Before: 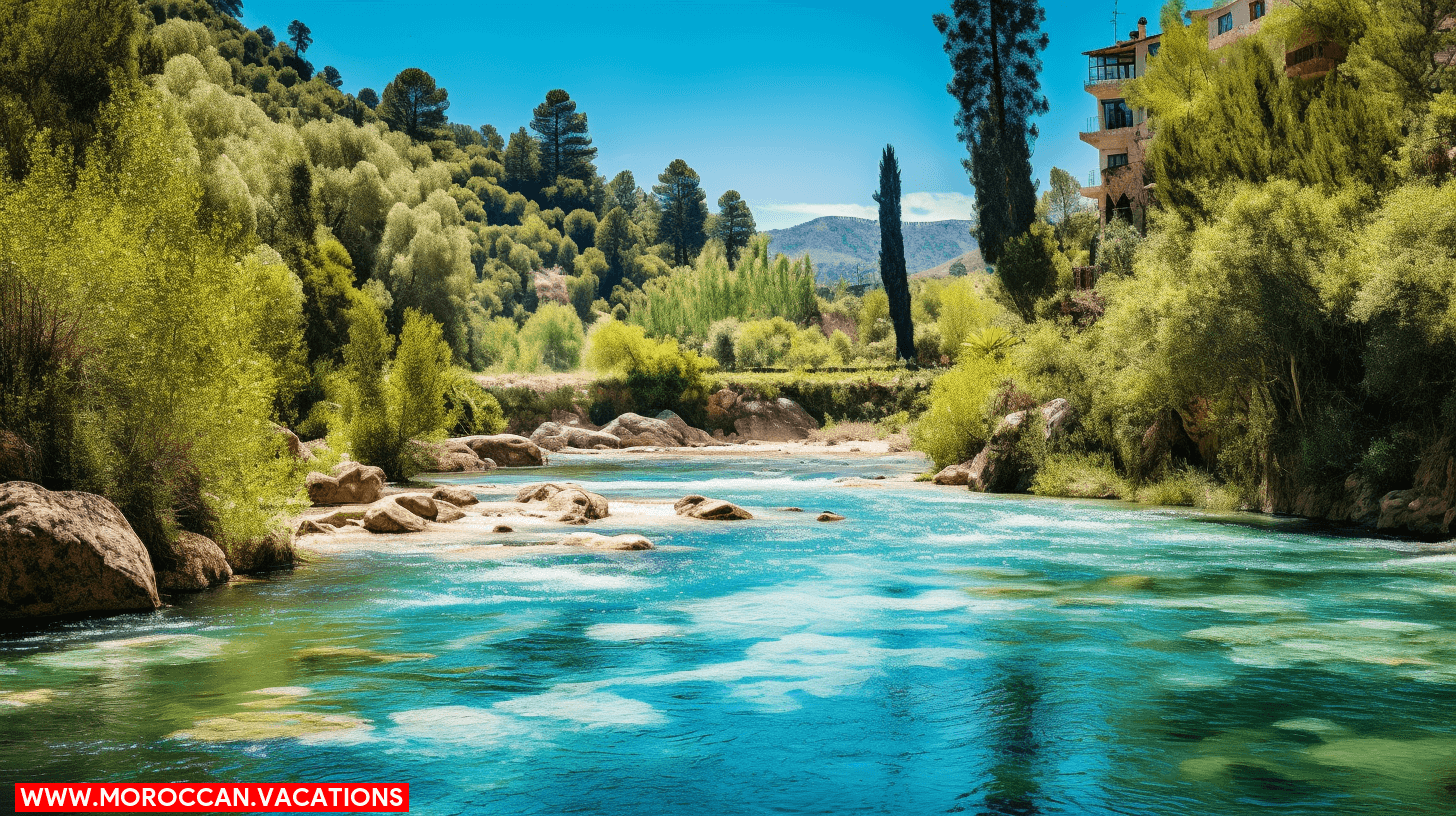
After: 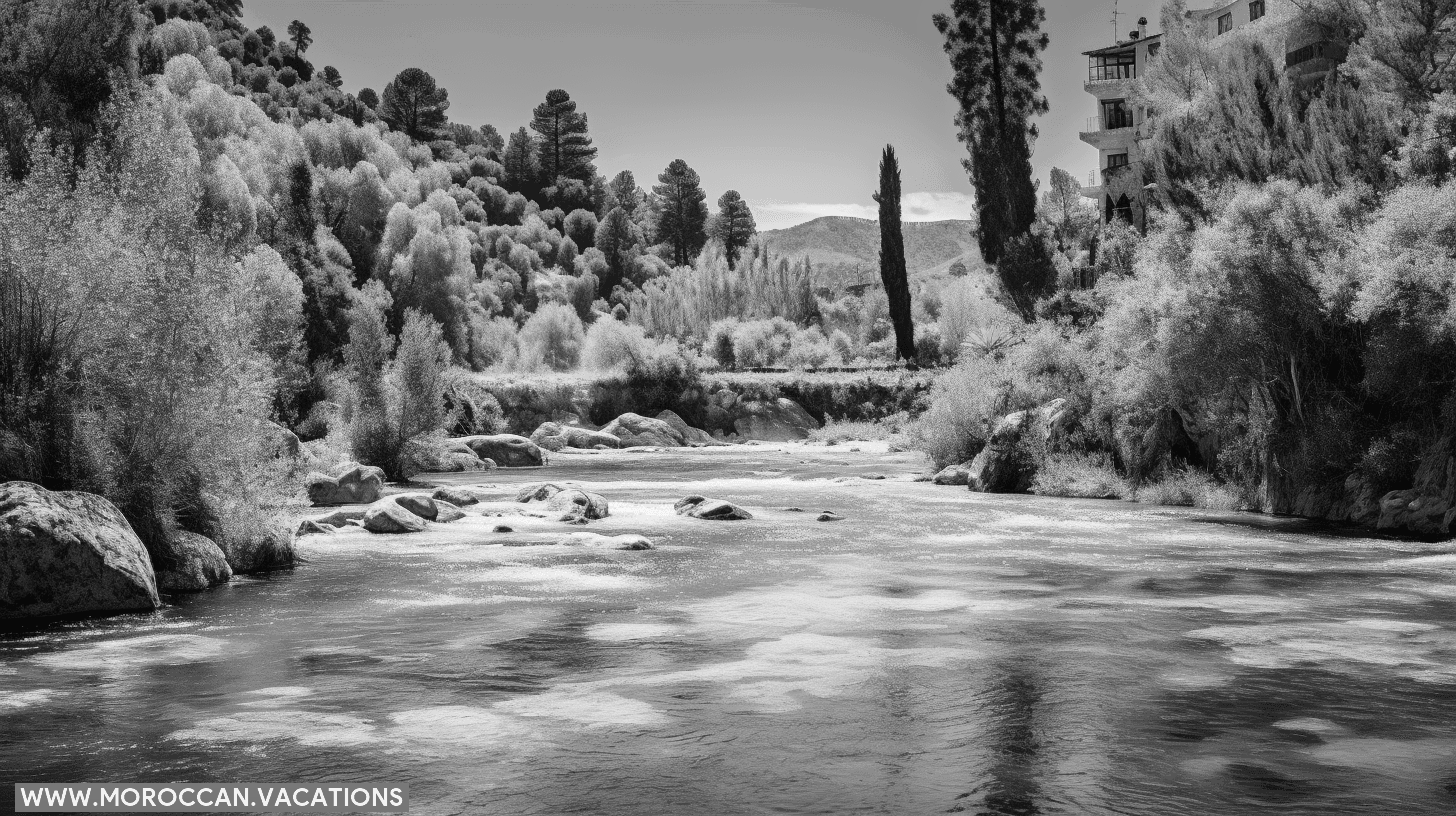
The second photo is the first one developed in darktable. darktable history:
monochrome: on, module defaults
color balance rgb: perceptual saturation grading › global saturation 30%, global vibrance 20%
